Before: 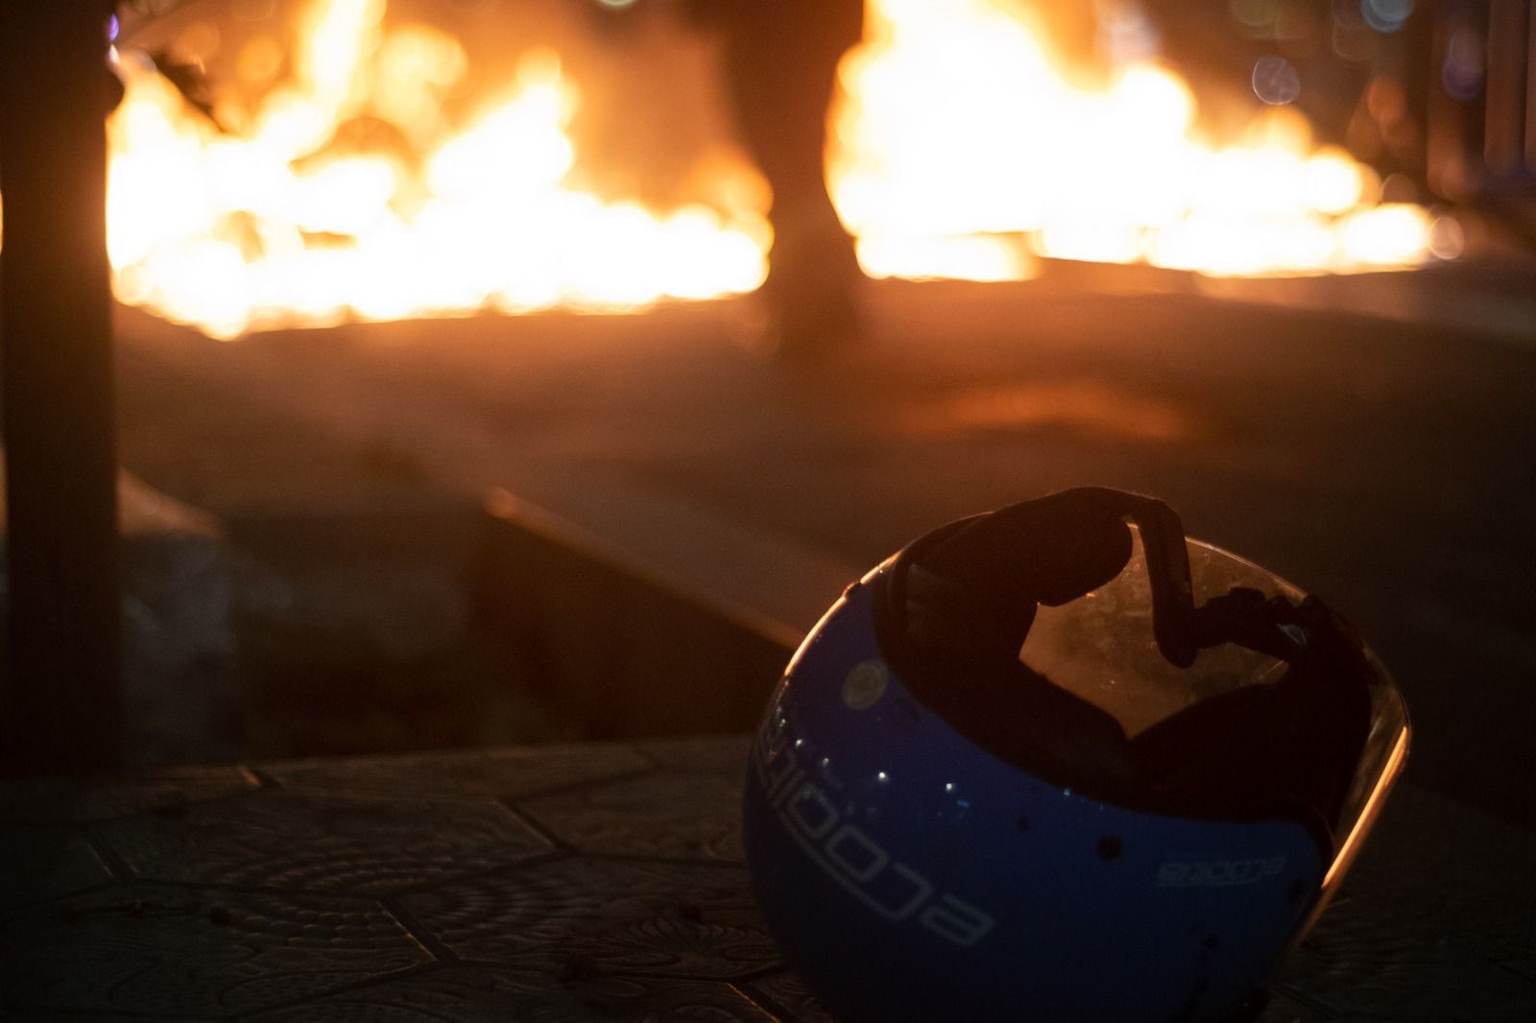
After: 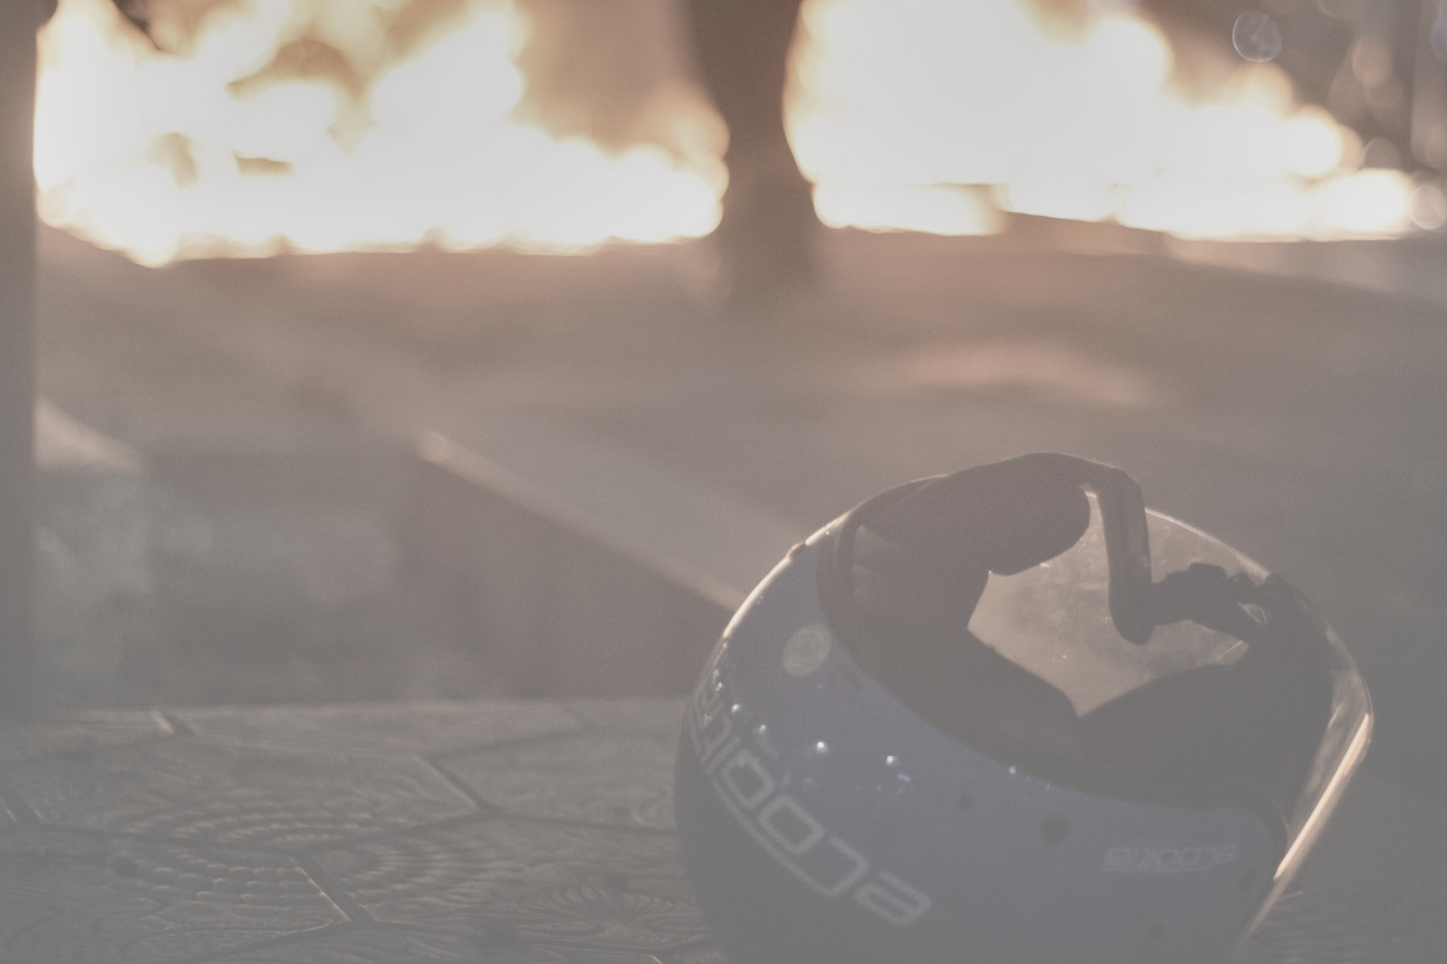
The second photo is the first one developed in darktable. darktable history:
crop and rotate: angle -2.09°, left 3.1%, top 4.02%, right 1.553%, bottom 0.583%
exposure: black level correction 0.001, compensate highlight preservation false
shadows and highlights: white point adjustment 0.083, highlights -70.61, soften with gaussian
contrast brightness saturation: contrast -0.301, brightness 0.763, saturation -0.768
